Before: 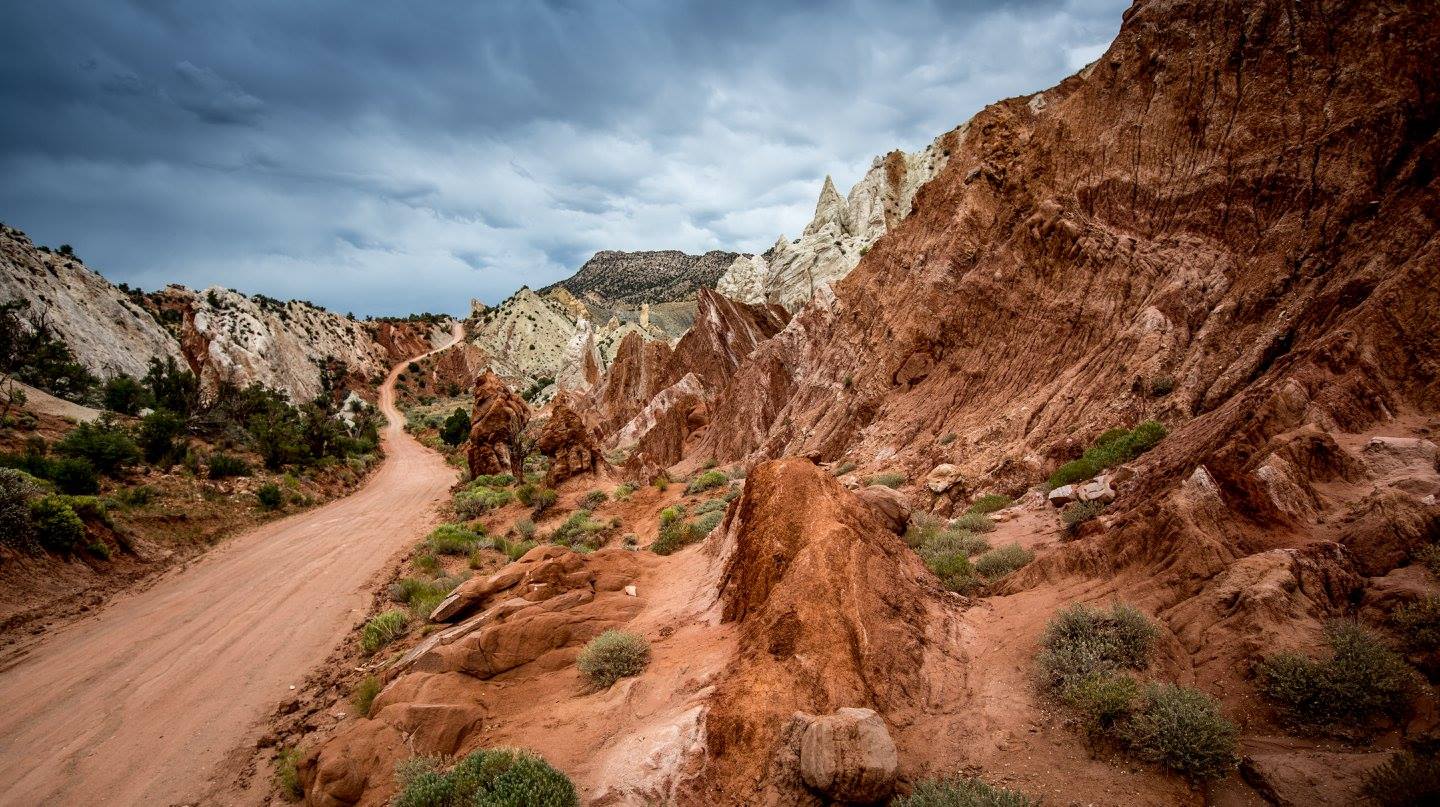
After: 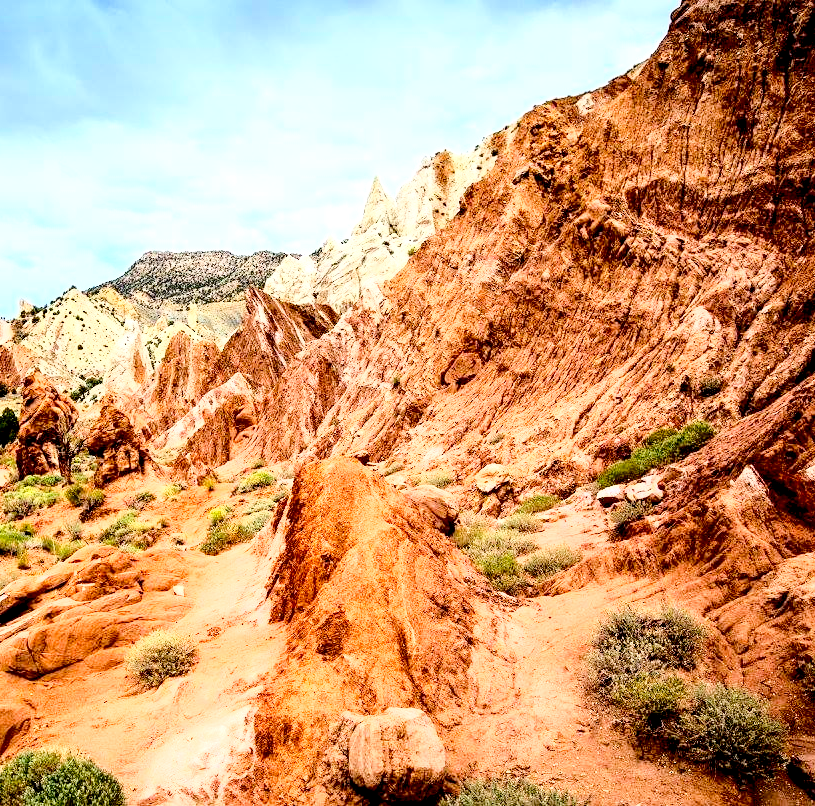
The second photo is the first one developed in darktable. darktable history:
crop: left 31.458%, top 0%, right 11.876%
exposure: black level correction 0.01, exposure 1 EV, compensate highlight preservation false
base curve: curves: ch0 [(0, 0) (0.032, 0.037) (0.105, 0.228) (0.435, 0.76) (0.856, 0.983) (1, 1)]
